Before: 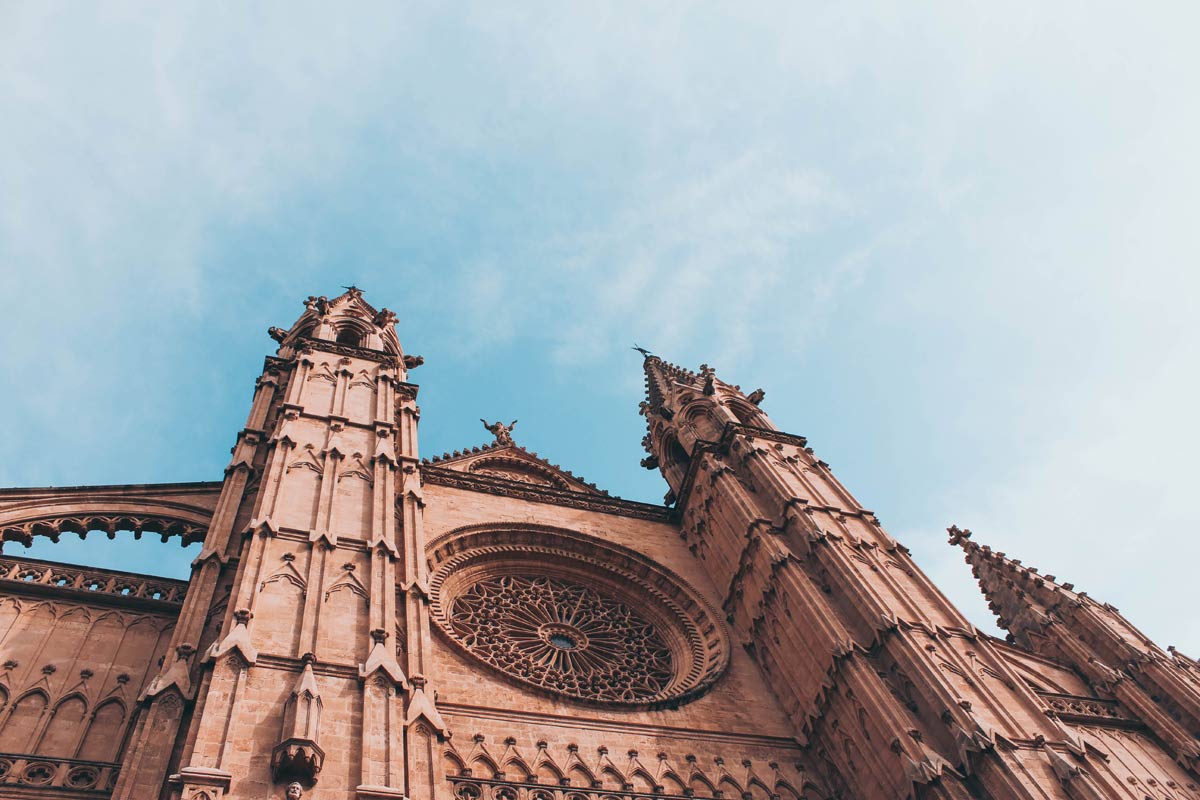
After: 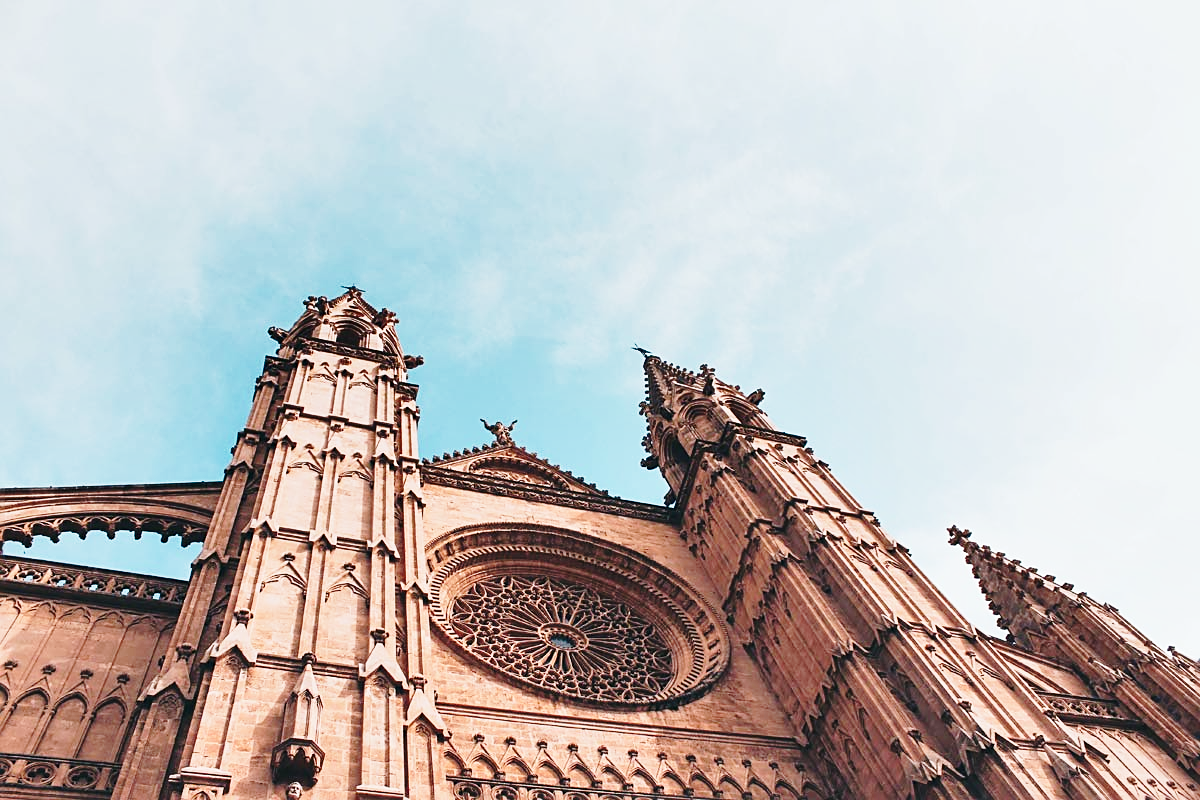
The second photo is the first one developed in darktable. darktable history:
shadows and highlights: soften with gaussian
sharpen: on, module defaults
base curve: curves: ch0 [(0, 0) (0.028, 0.03) (0.121, 0.232) (0.46, 0.748) (0.859, 0.968) (1, 1)], preserve colors none
